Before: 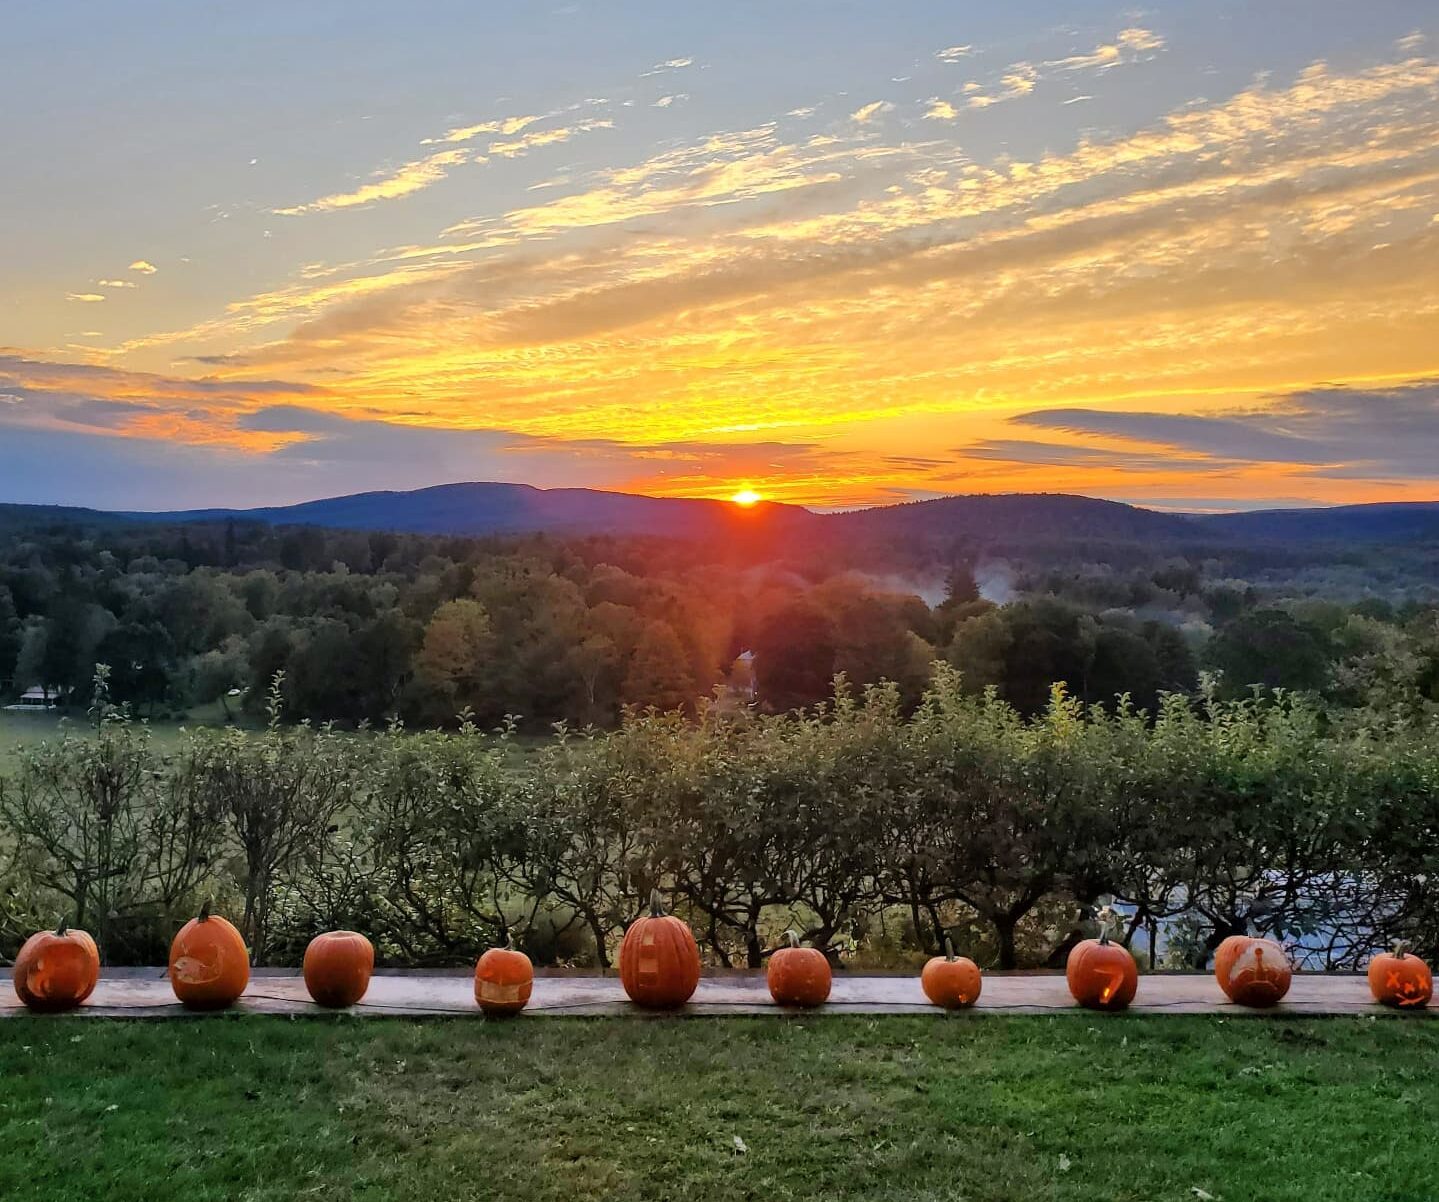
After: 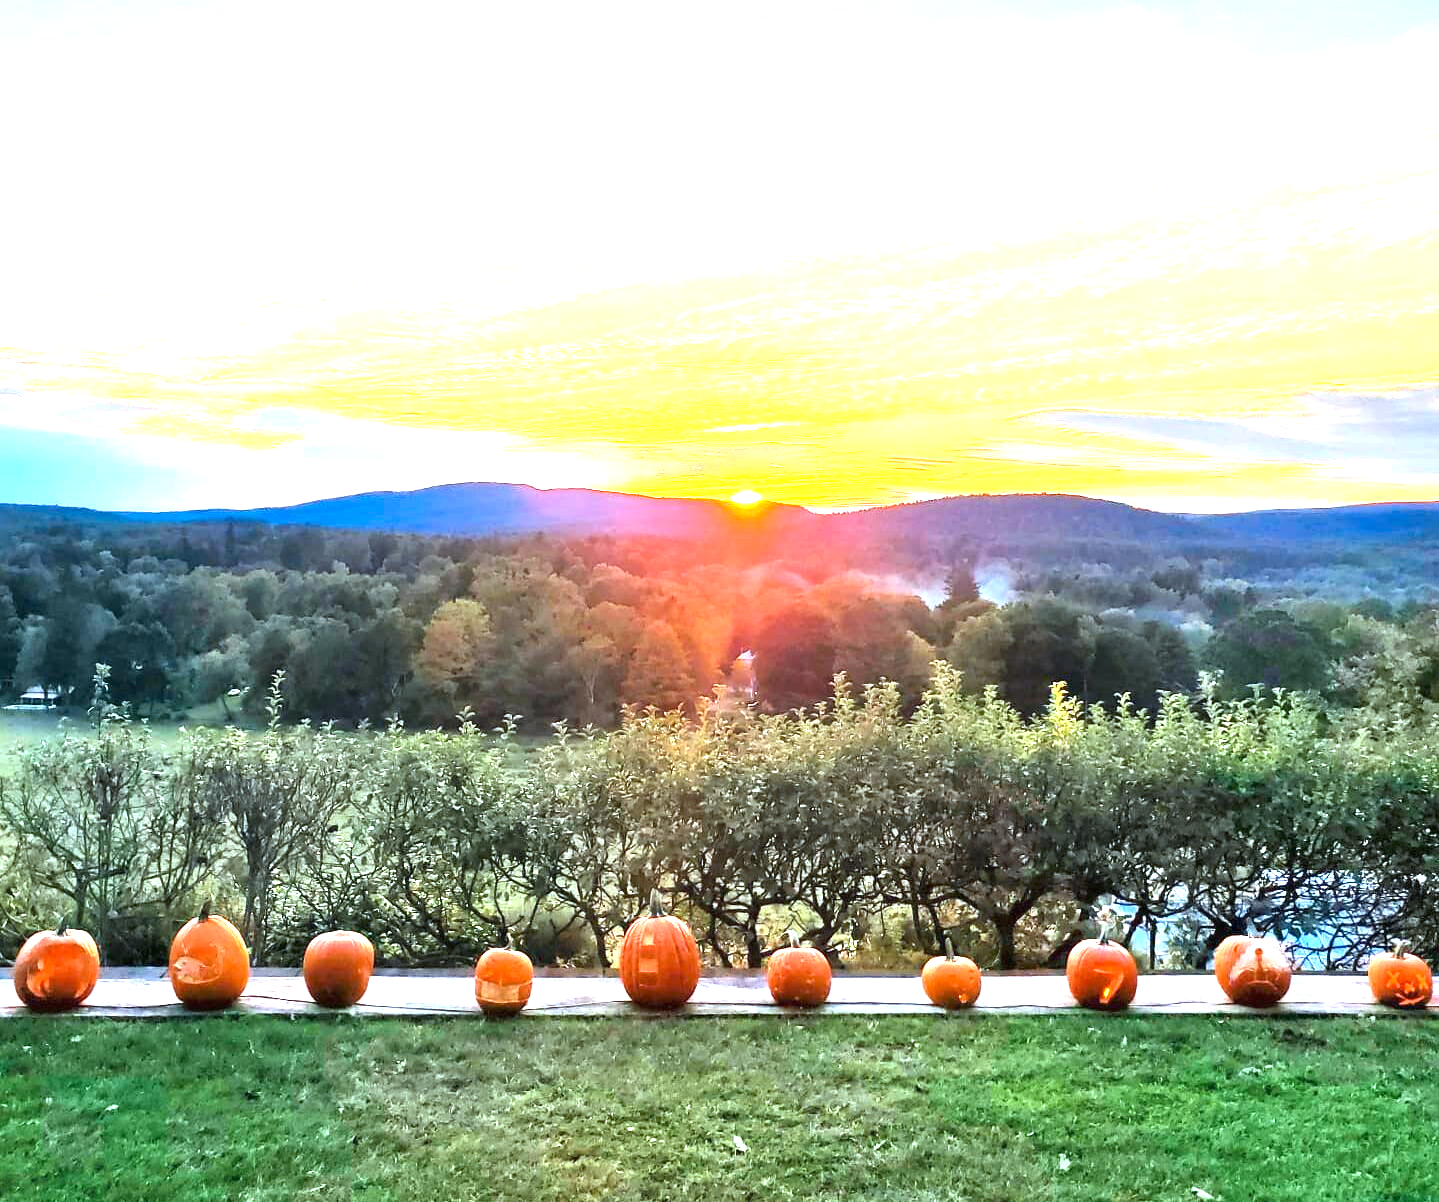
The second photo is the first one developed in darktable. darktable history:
exposure: black level correction 0, exposure 2.086 EV, compensate highlight preservation false
color calibration: output R [1.063, -0.012, -0.003, 0], output G [0, 1.022, 0.021, 0], output B [-0.079, 0.047, 1, 0], illuminant Planckian (black body), x 0.378, y 0.375, temperature 4025.56 K
